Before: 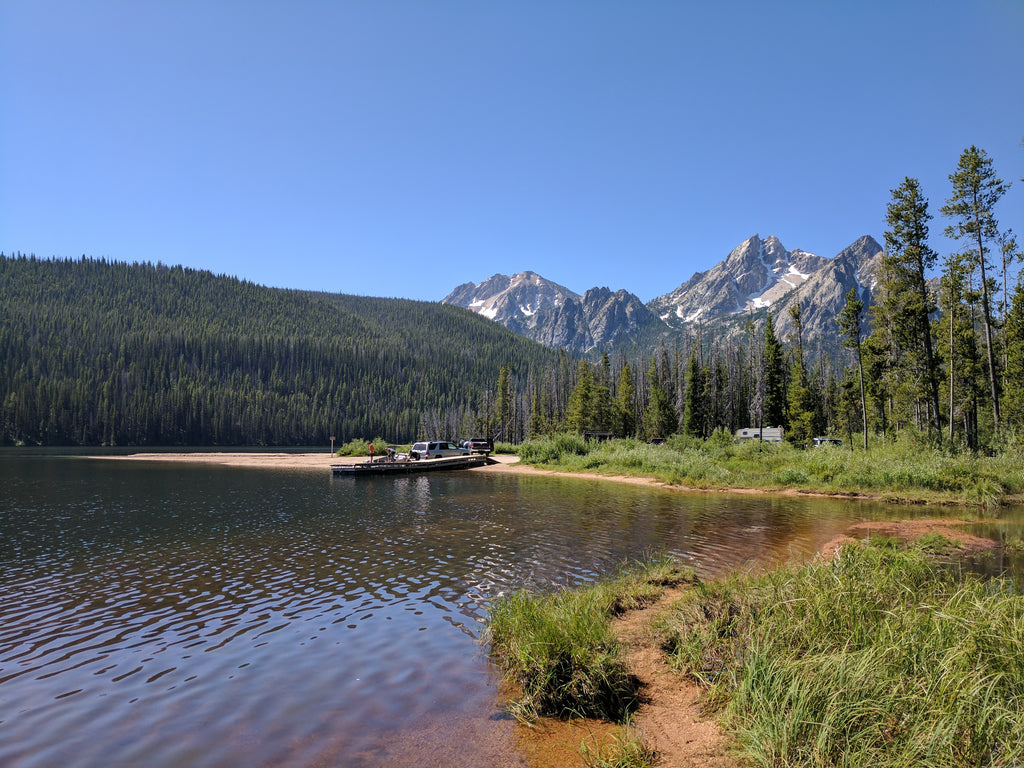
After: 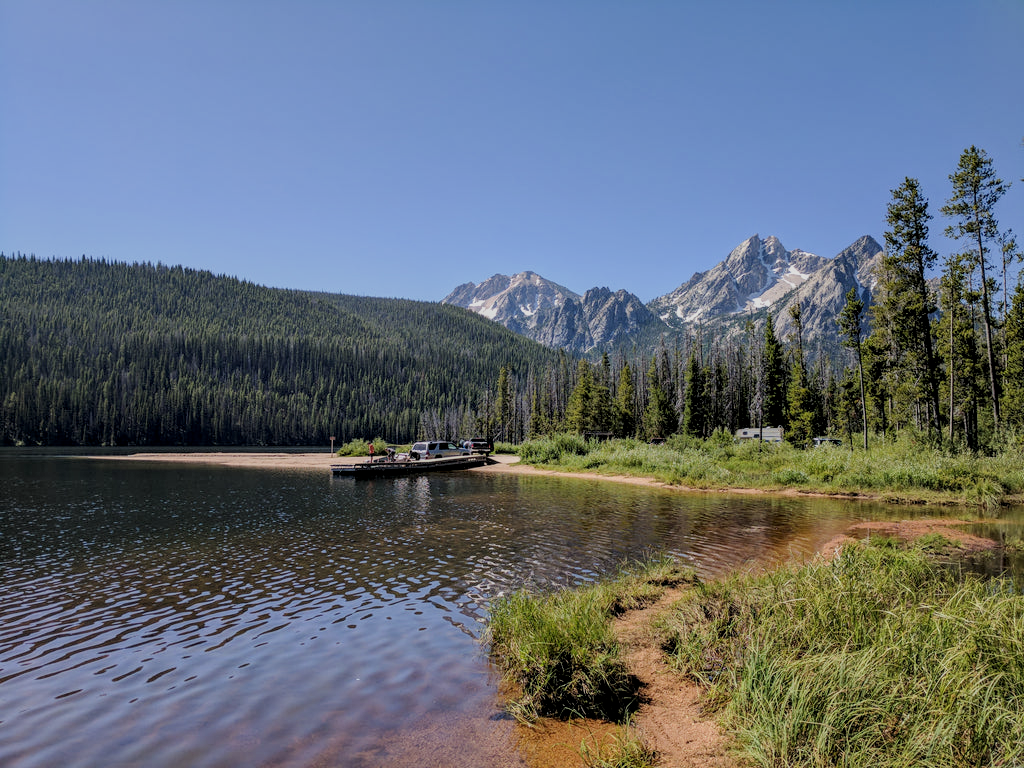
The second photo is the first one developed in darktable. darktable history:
local contrast: on, module defaults
filmic rgb: black relative exposure -7.65 EV, white relative exposure 4.56 EV, hardness 3.61
